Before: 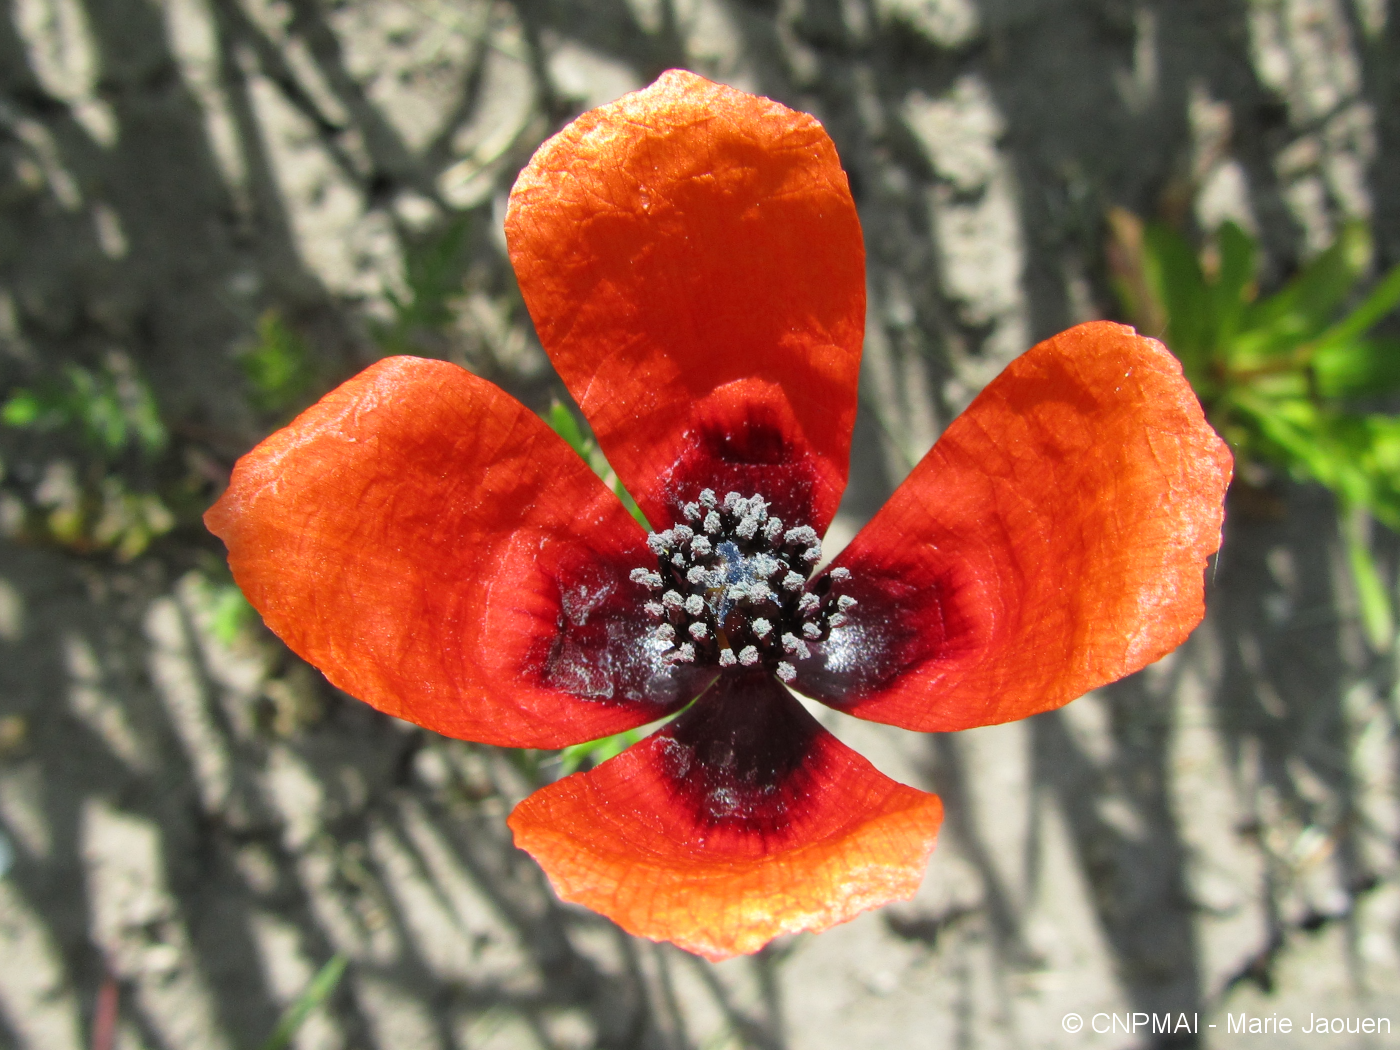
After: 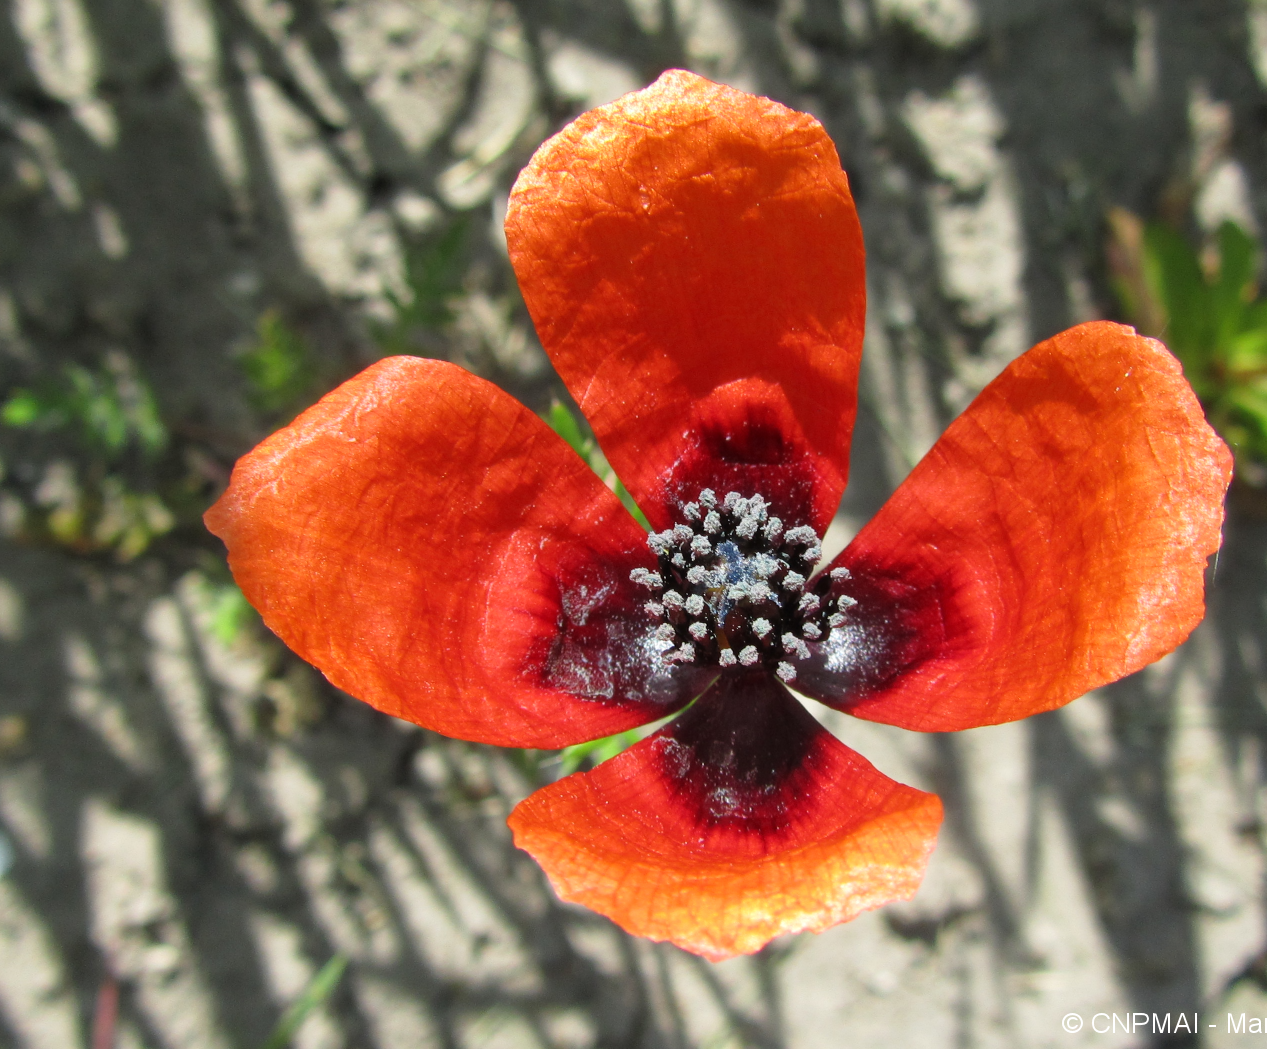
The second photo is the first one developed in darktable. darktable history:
crop: right 9.479%, bottom 0.019%
